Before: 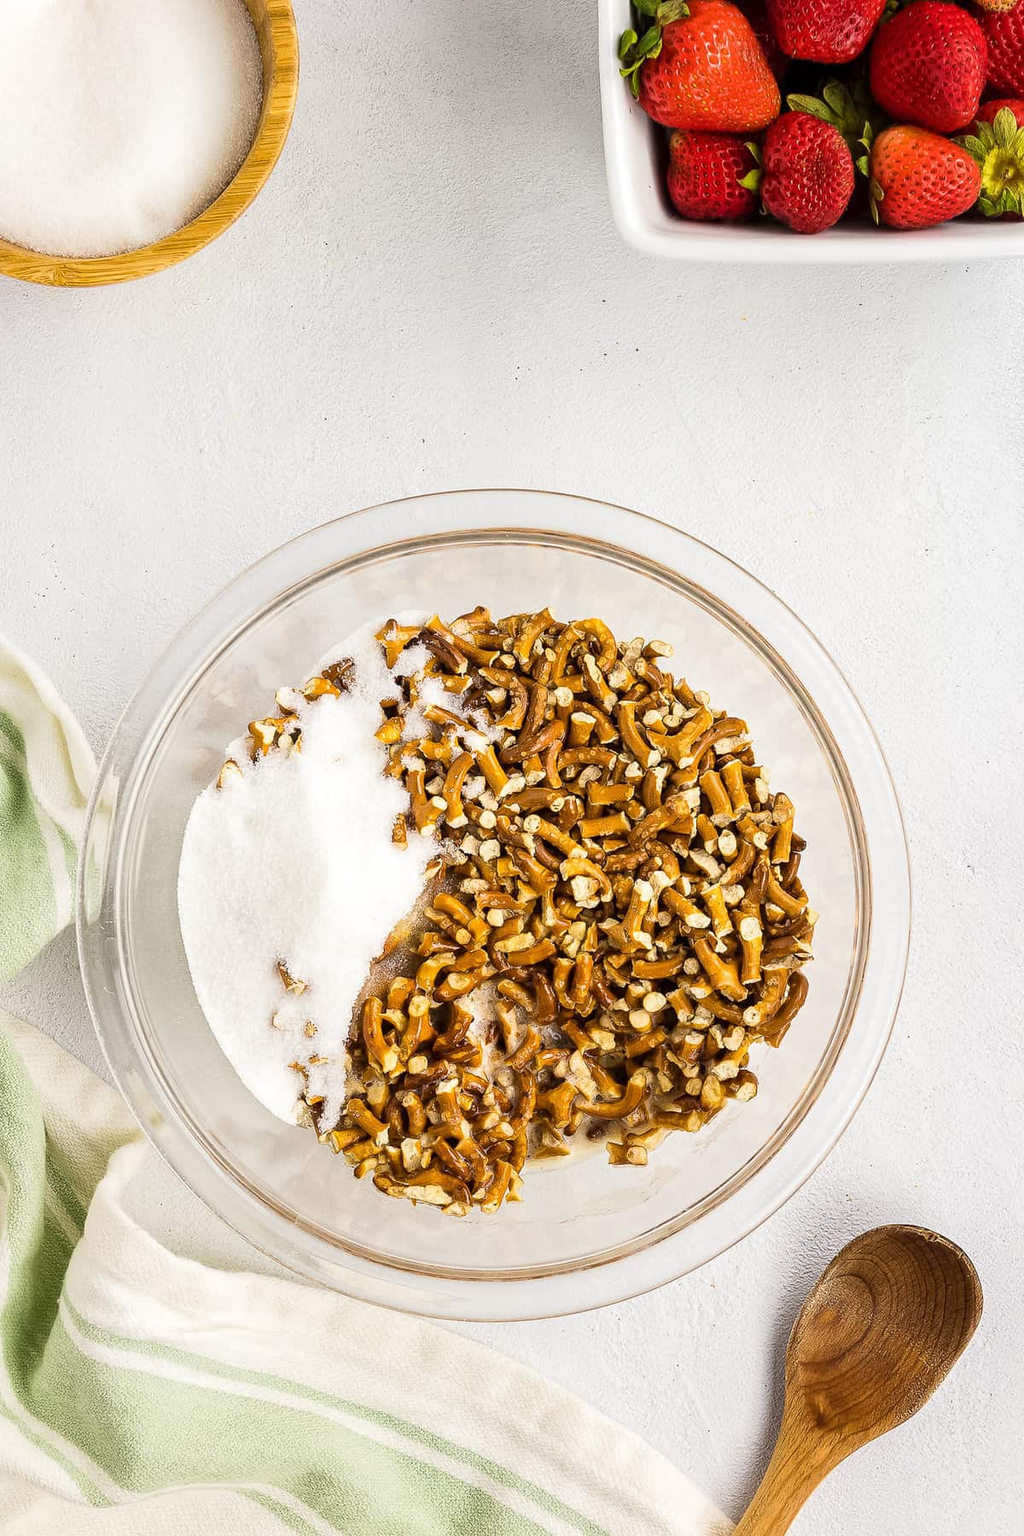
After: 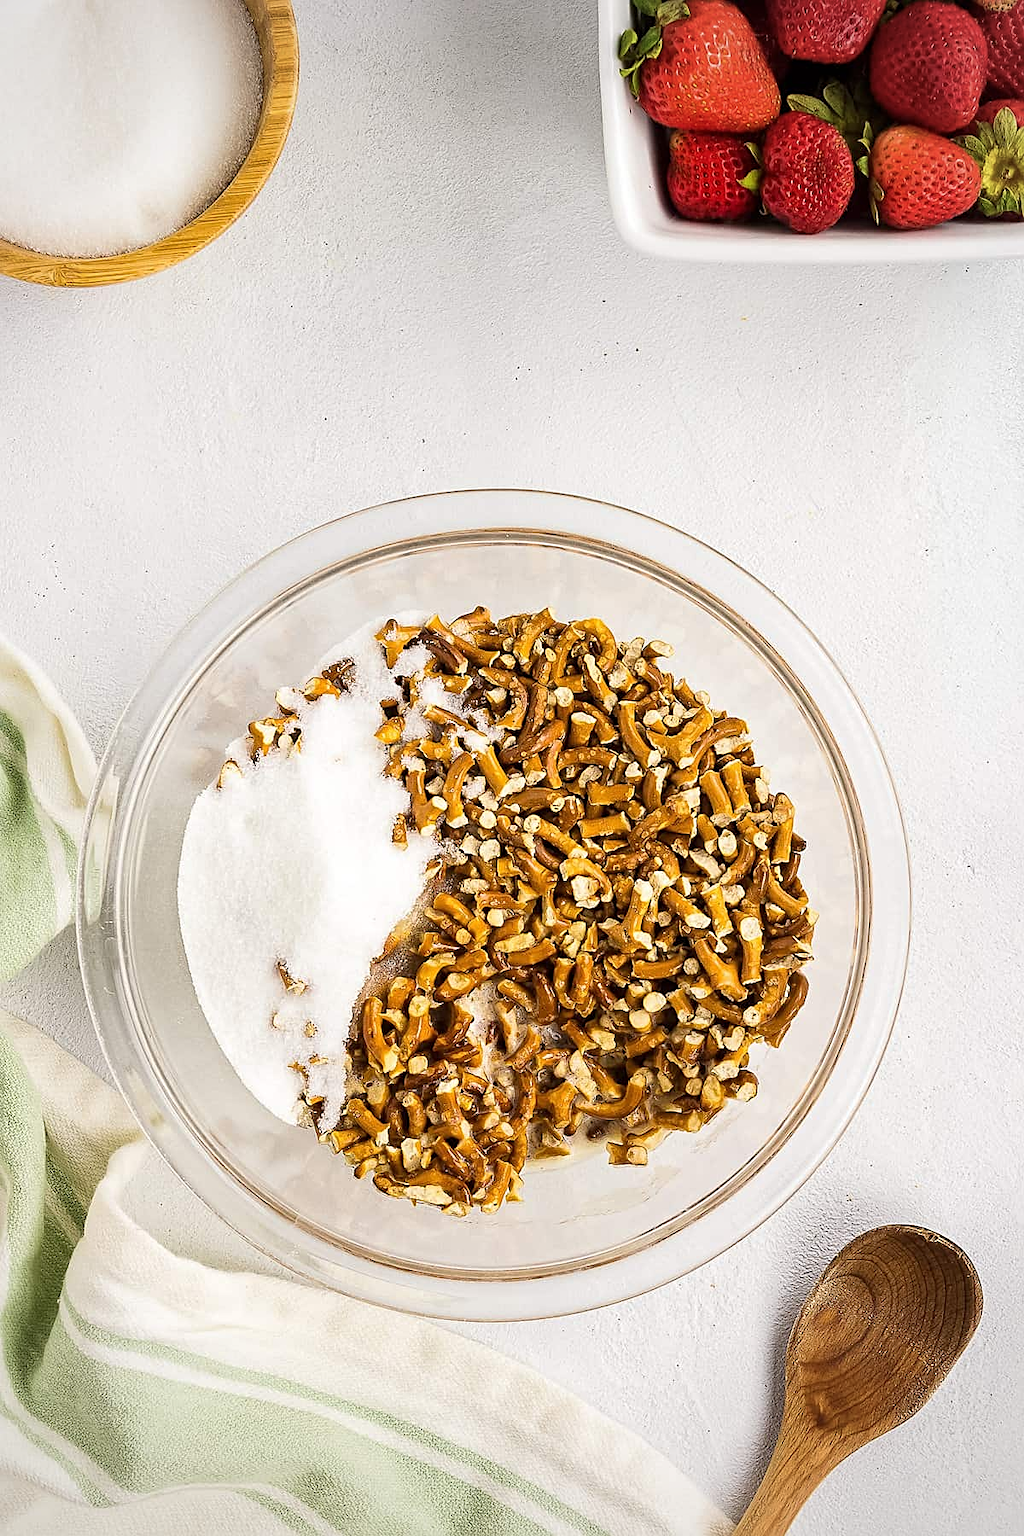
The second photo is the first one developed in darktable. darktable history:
vignetting: fall-off radius 81.94%
sharpen: on, module defaults
